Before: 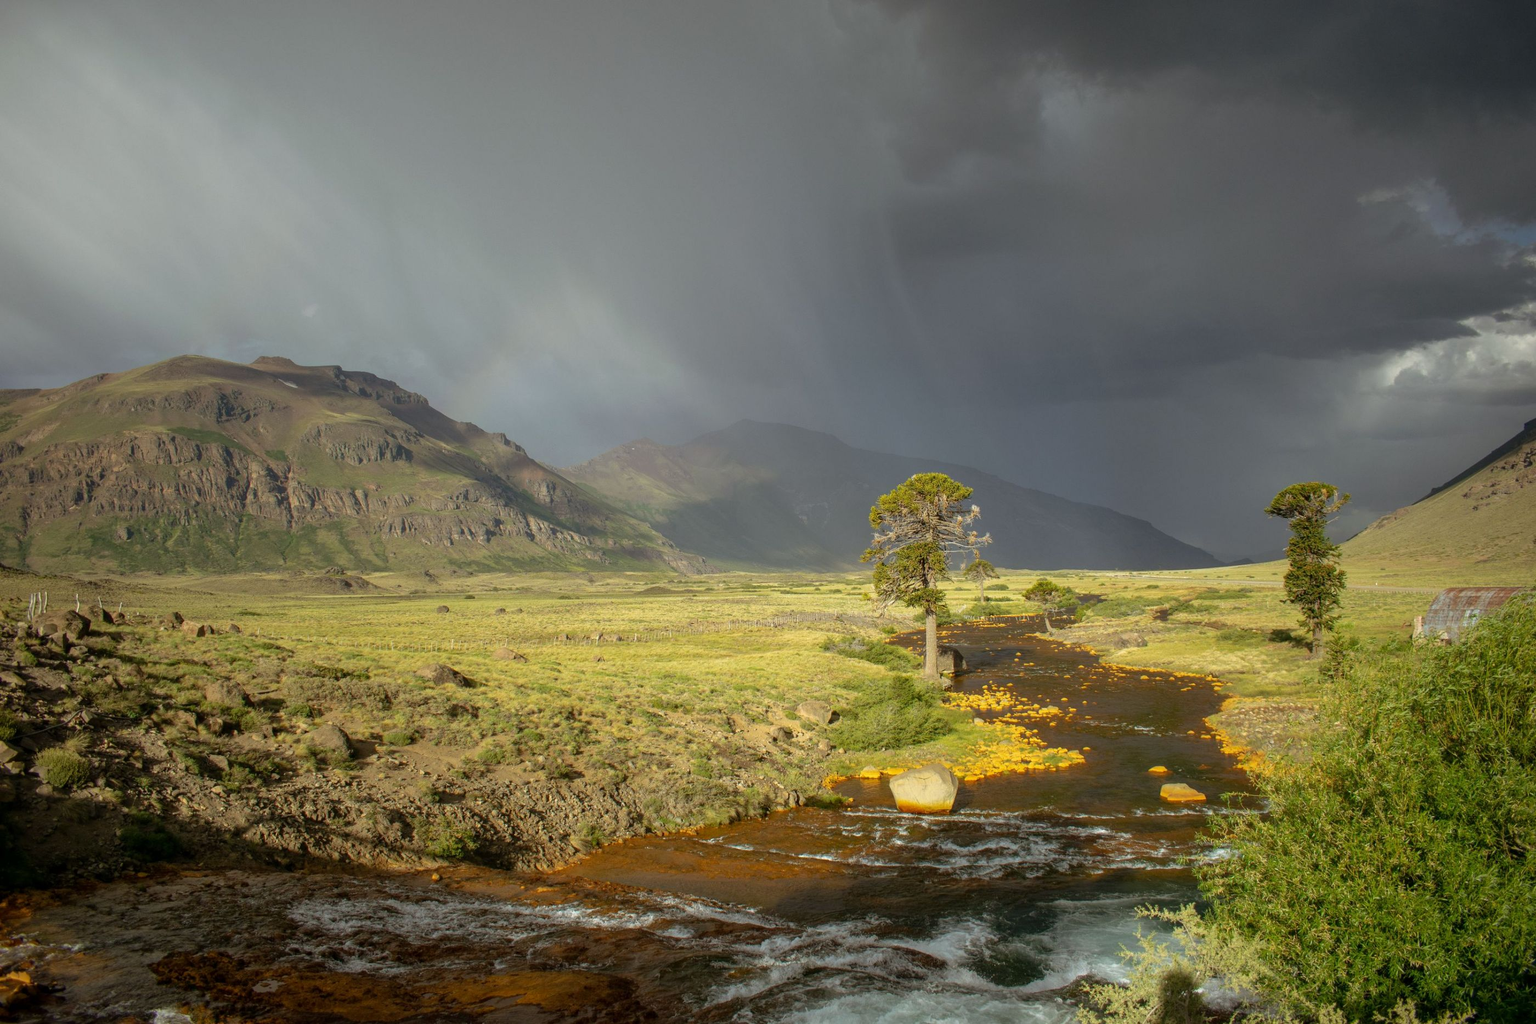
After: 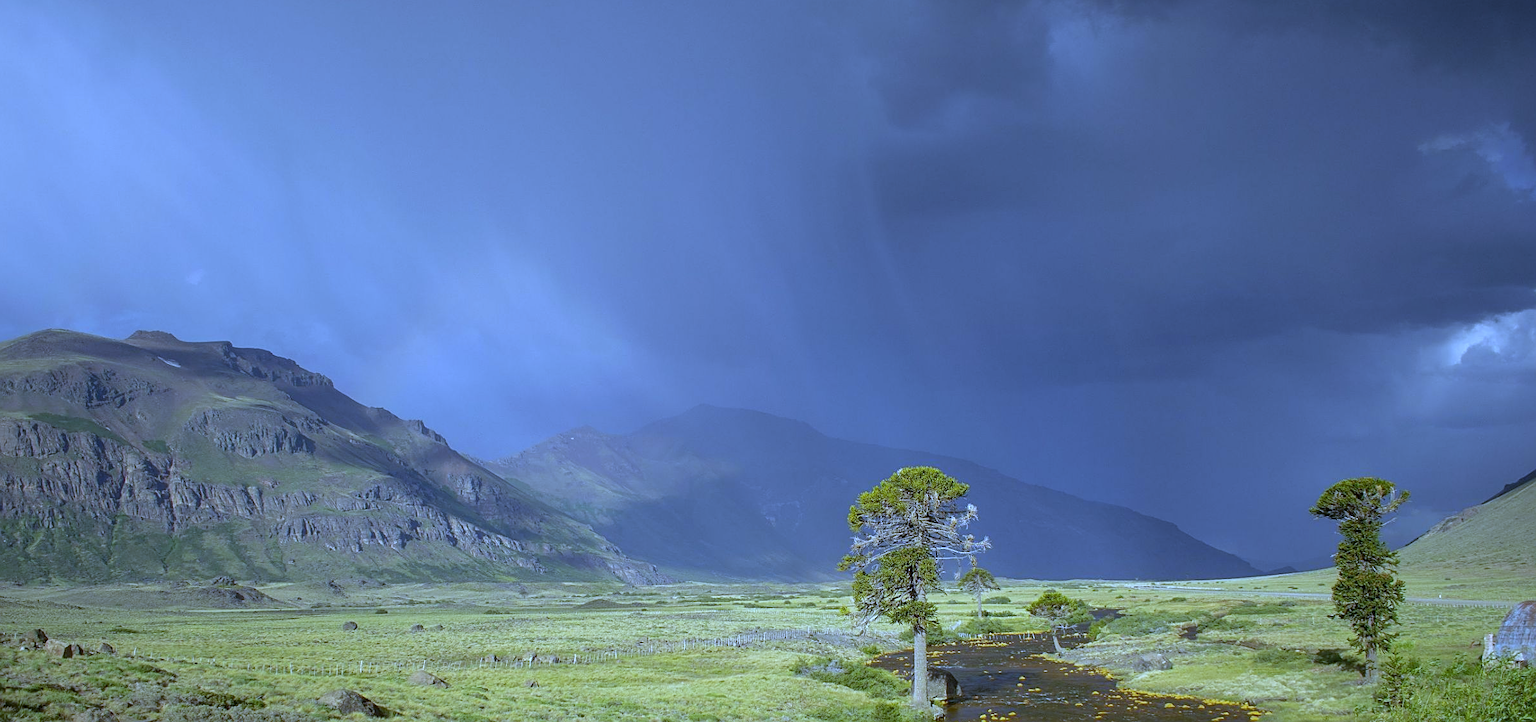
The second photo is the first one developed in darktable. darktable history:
white balance: red 0.766, blue 1.537
crop and rotate: left 9.345%, top 7.22%, right 4.982%, bottom 32.331%
sharpen: on, module defaults
